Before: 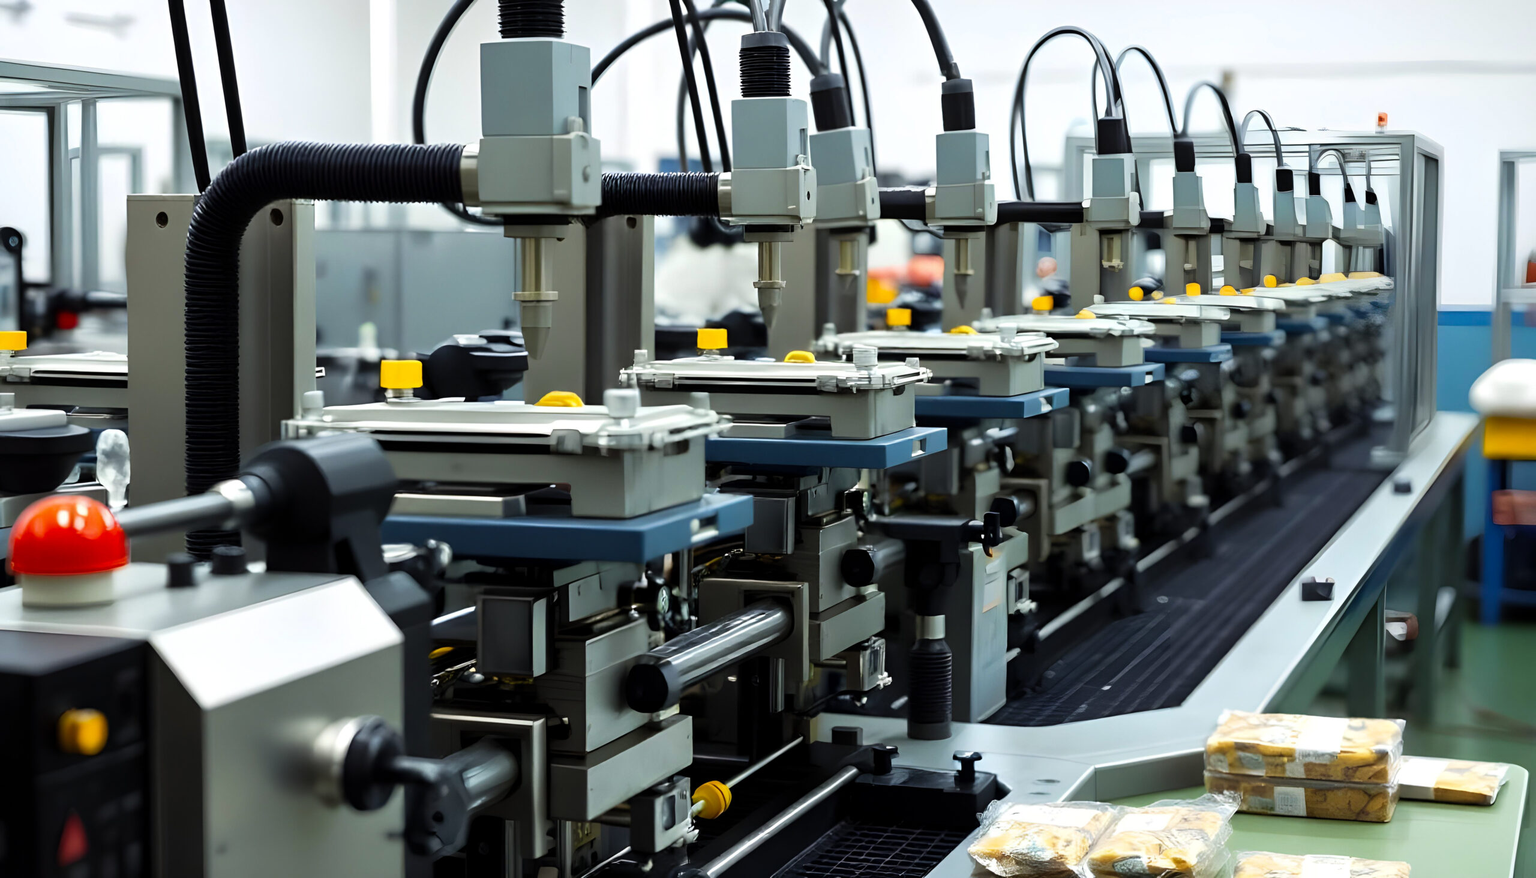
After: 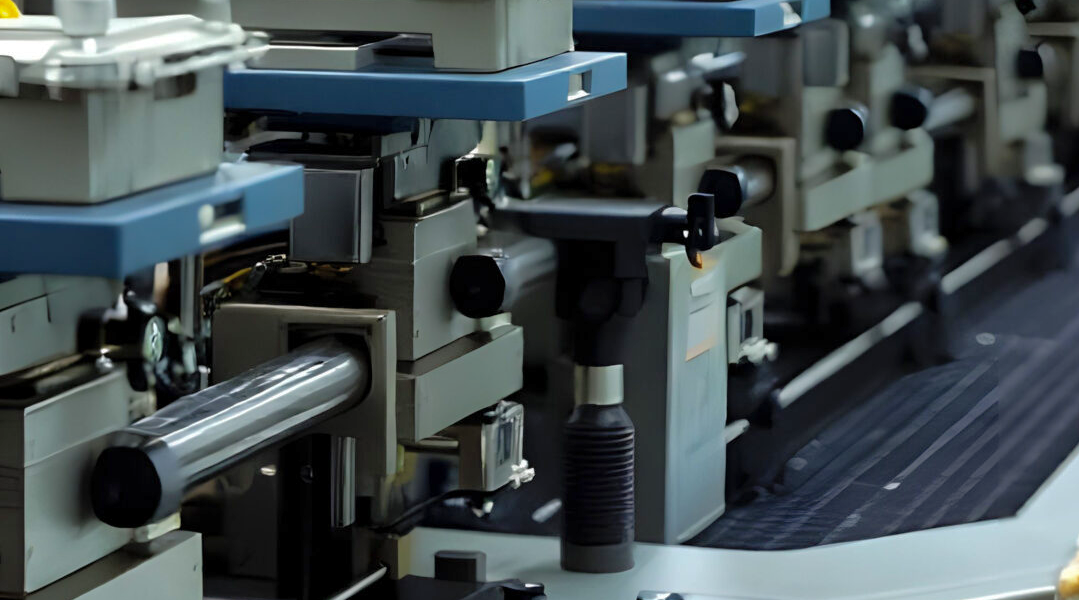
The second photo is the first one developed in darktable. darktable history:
crop: left 37.221%, top 45.169%, right 20.63%, bottom 13.777%
shadows and highlights: on, module defaults
